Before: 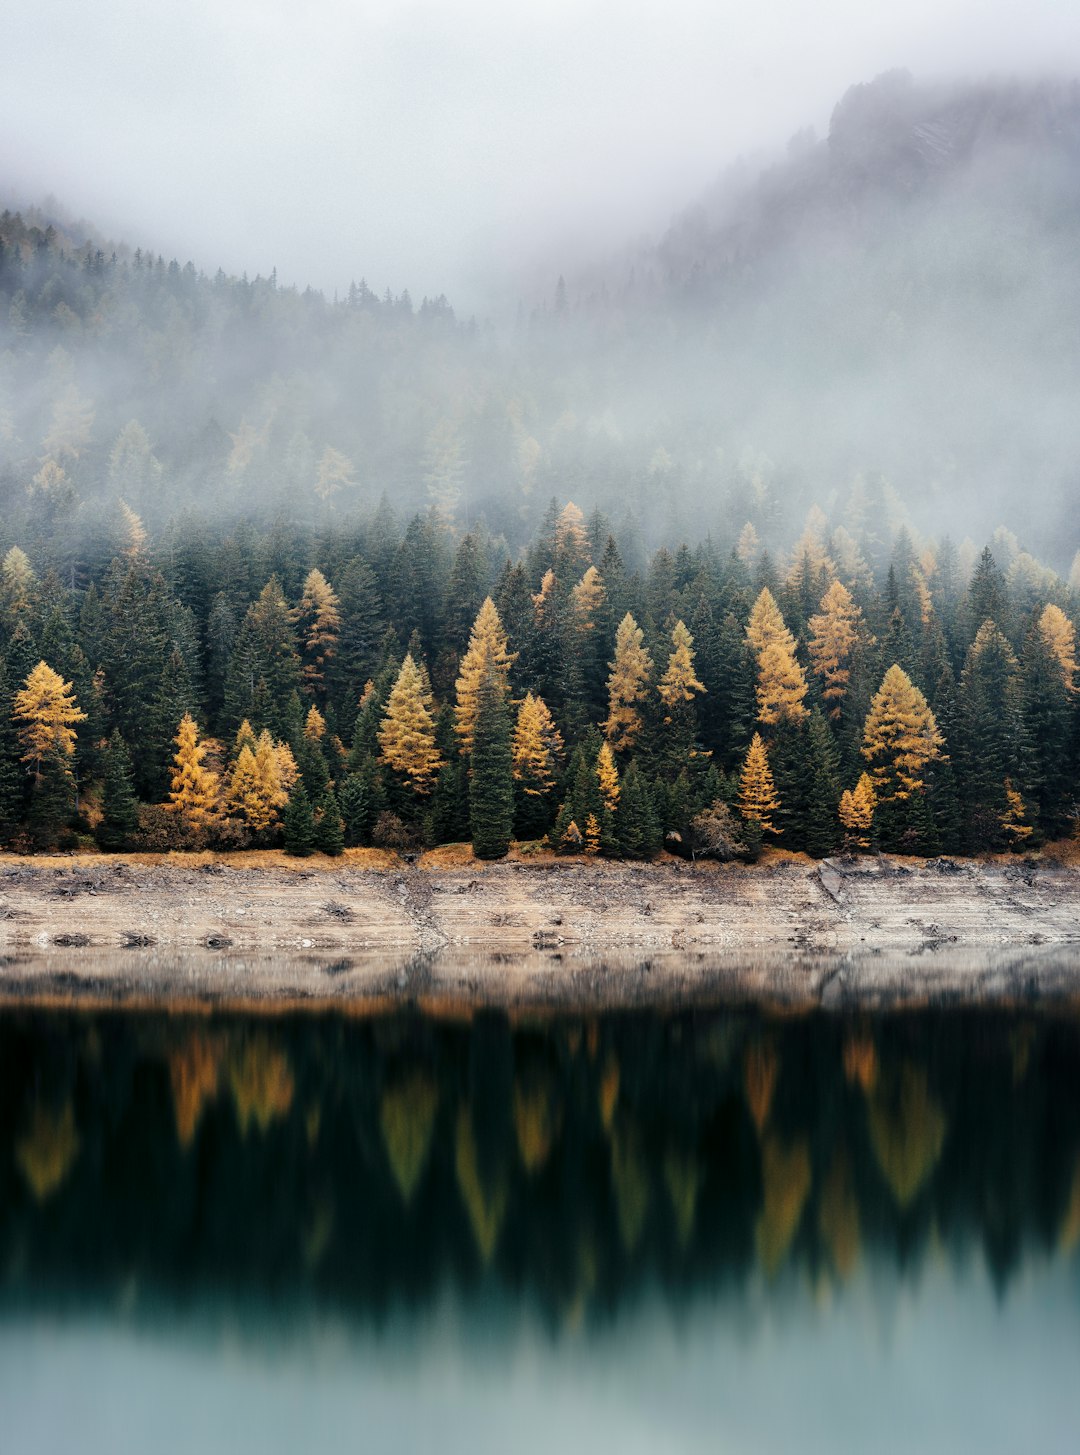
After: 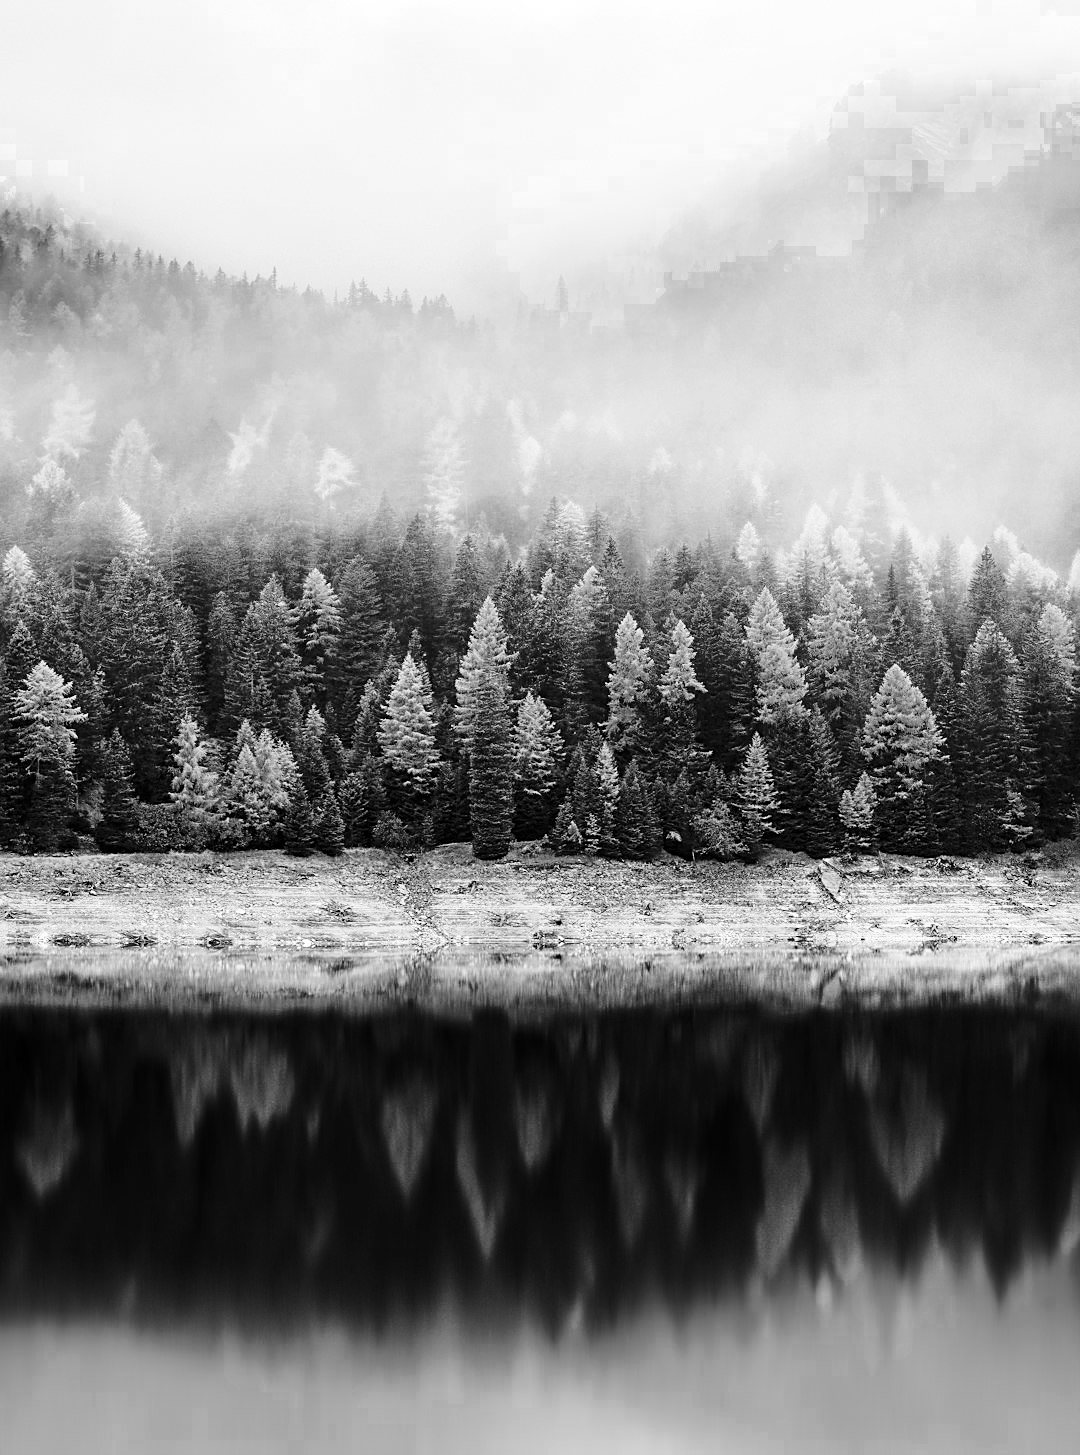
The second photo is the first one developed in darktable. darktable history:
base curve: curves: ch0 [(0, 0) (0.028, 0.03) (0.121, 0.232) (0.46, 0.748) (0.859, 0.968) (1, 1)], preserve colors none
color zones: curves: ch0 [(0.002, 0.589) (0.107, 0.484) (0.146, 0.249) (0.217, 0.352) (0.309, 0.525) (0.39, 0.404) (0.455, 0.169) (0.597, 0.055) (0.724, 0.212) (0.775, 0.691) (0.869, 0.571) (1, 0.587)]; ch1 [(0, 0) (0.143, 0) (0.286, 0) (0.429, 0) (0.571, 0) (0.714, 0) (0.857, 0)]
levels: levels [0, 0.492, 0.984]
sharpen: on, module defaults
